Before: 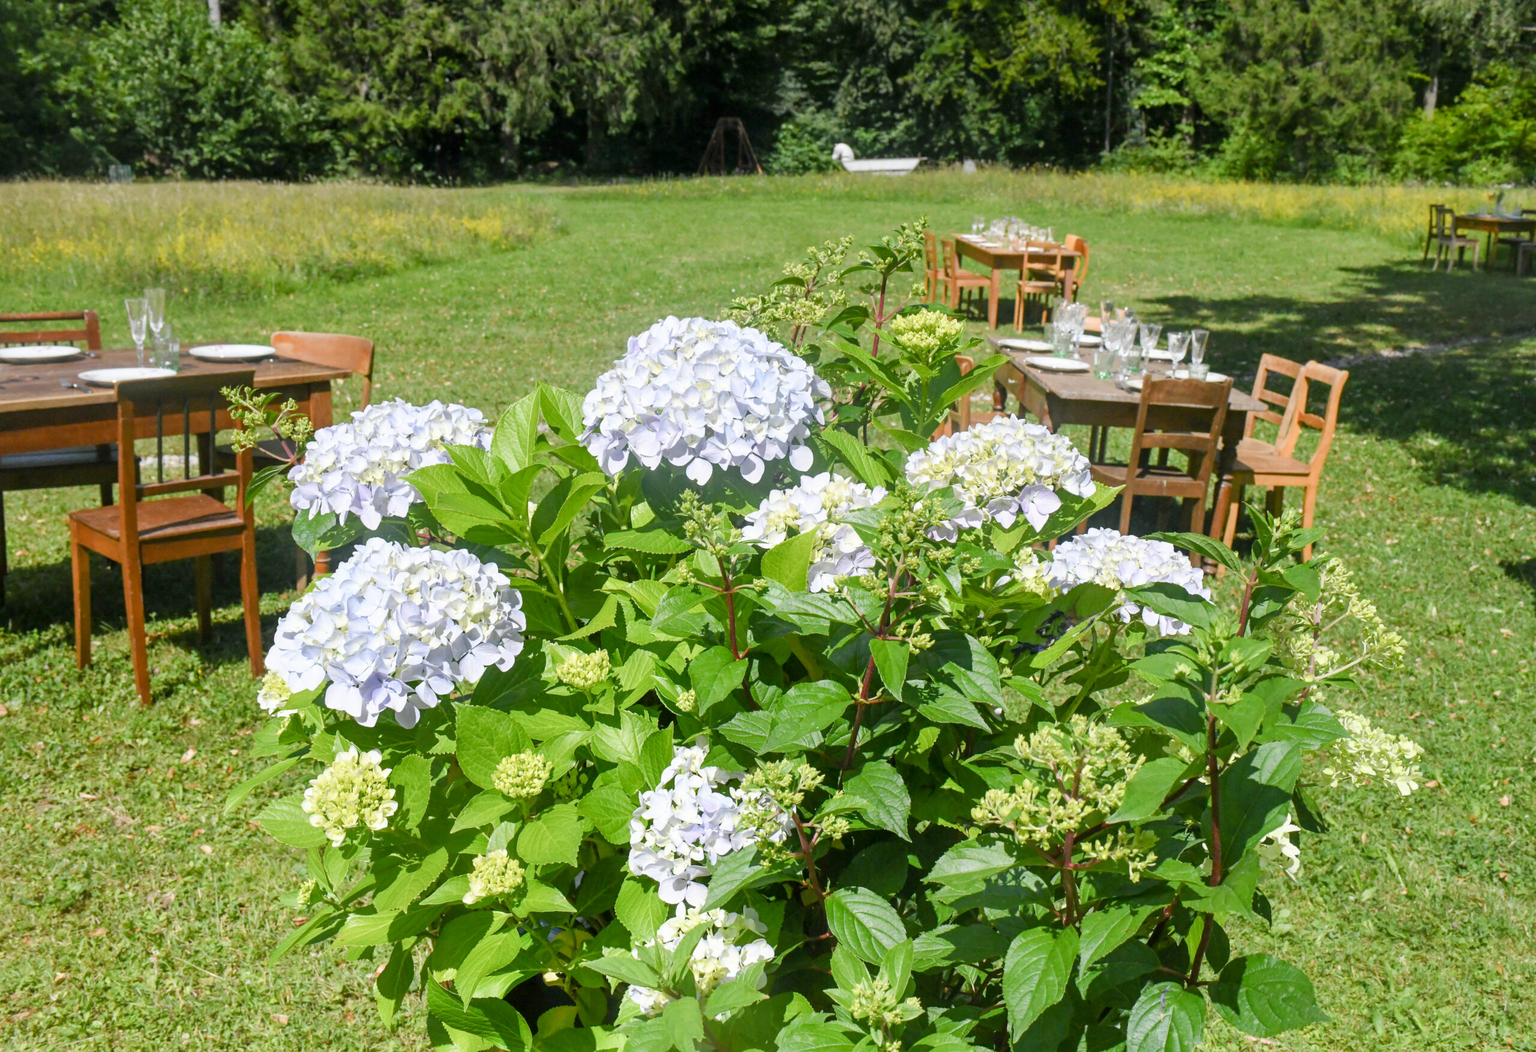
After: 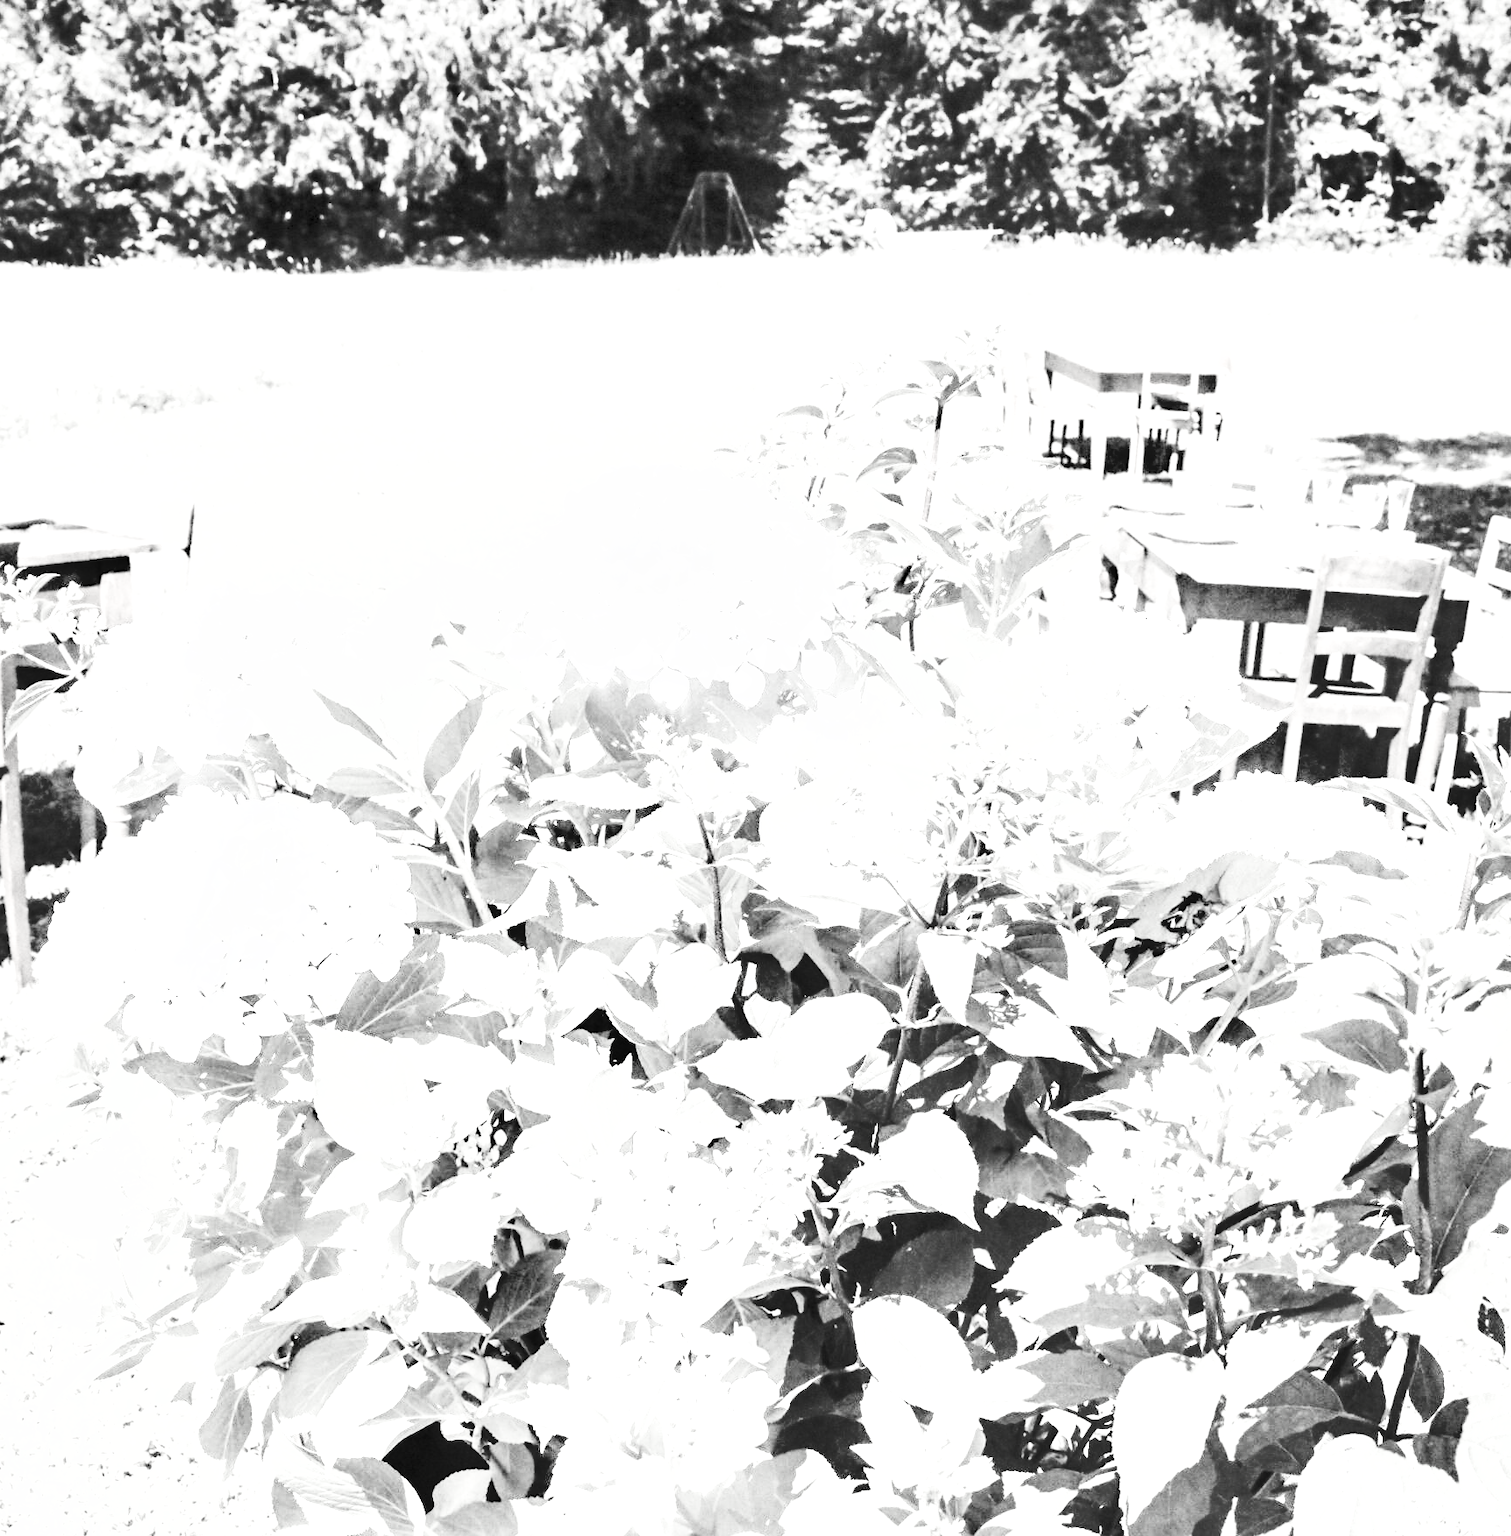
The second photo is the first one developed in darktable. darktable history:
contrast brightness saturation: contrast 0.545, brightness 0.46, saturation -0.991
shadows and highlights: shadows 11.17, white point adjustment 1.3, soften with gaussian
color zones: curves: ch0 [(0, 0.5) (0.125, 0.4) (0.25, 0.5) (0.375, 0.4) (0.5, 0.4) (0.625, 0.35) (0.75, 0.35) (0.875, 0.5)]; ch1 [(0, 0.35) (0.125, 0.45) (0.25, 0.35) (0.375, 0.35) (0.5, 0.35) (0.625, 0.35) (0.75, 0.45) (0.875, 0.35)]; ch2 [(0, 0.6) (0.125, 0.5) (0.25, 0.5) (0.375, 0.6) (0.5, 0.6) (0.625, 0.5) (0.75, 0.5) (0.875, 0.5)]
exposure: exposure 1.998 EV, compensate exposure bias true, compensate highlight preservation false
crop and rotate: left 15.714%, right 16.928%
